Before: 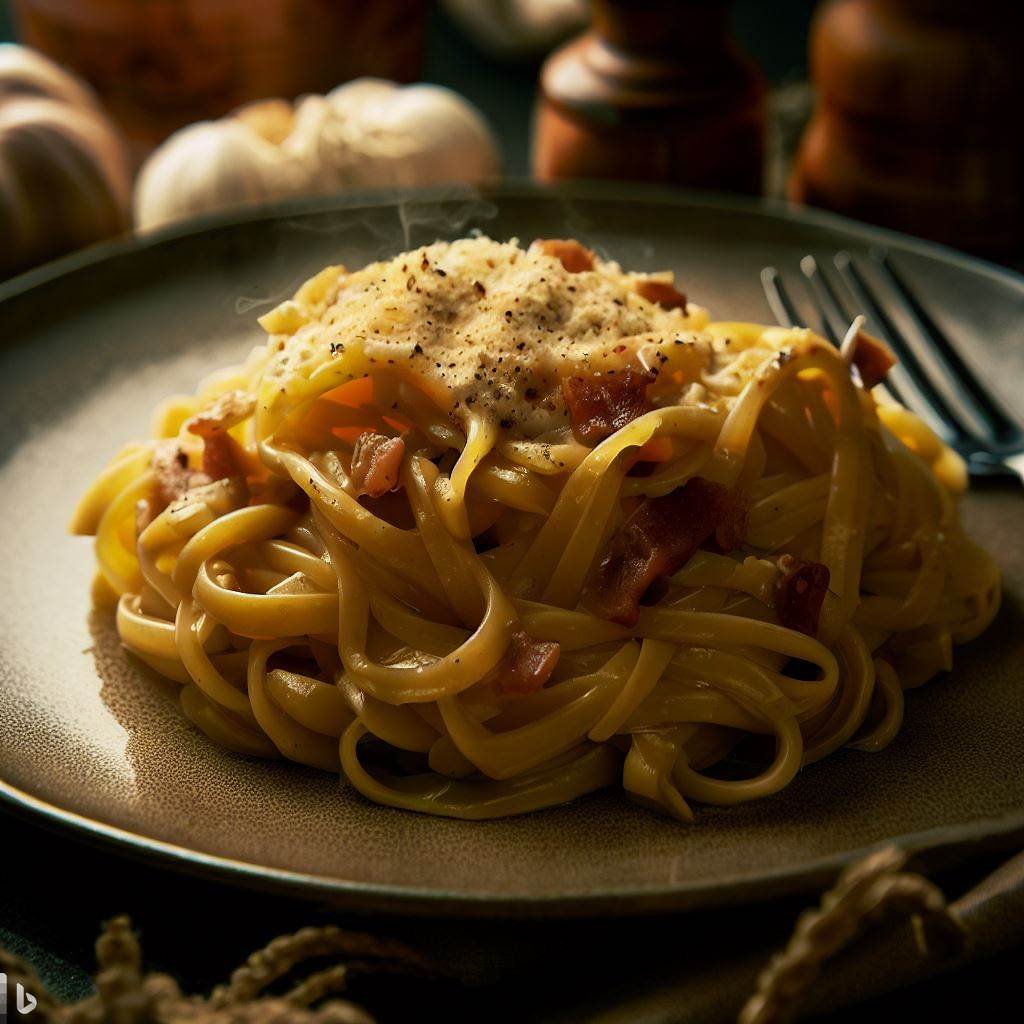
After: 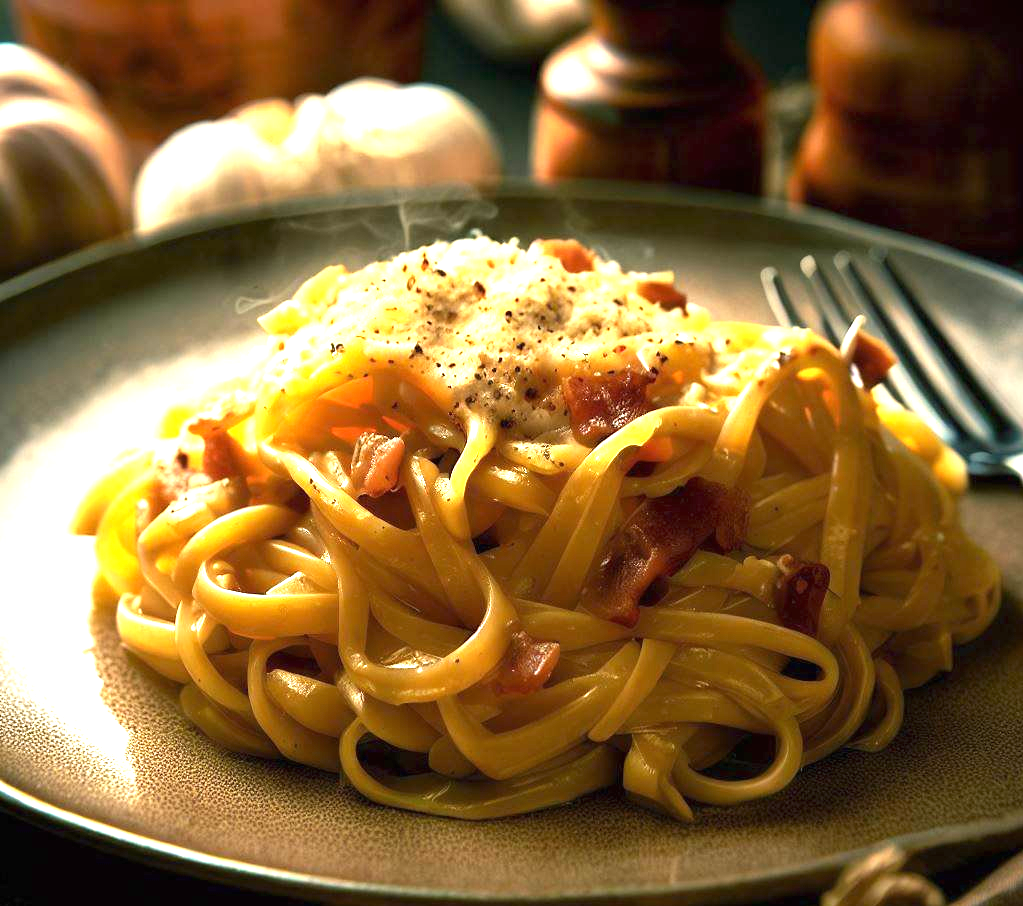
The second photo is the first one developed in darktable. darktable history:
exposure: black level correction 0, exposure 1.55 EV, compensate exposure bias true, compensate highlight preservation false
crop and rotate: top 0%, bottom 11.49%
